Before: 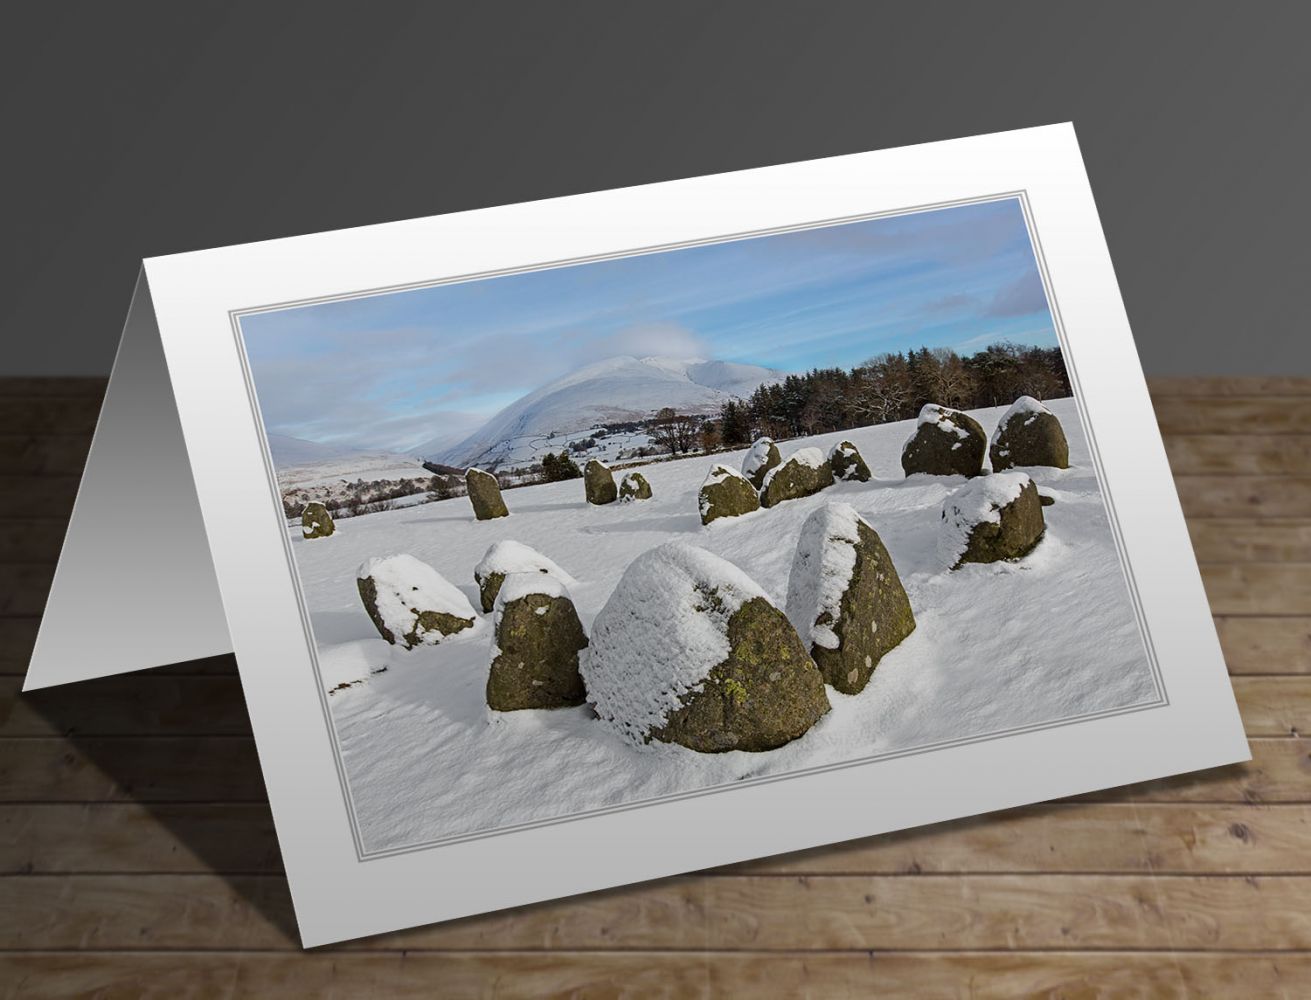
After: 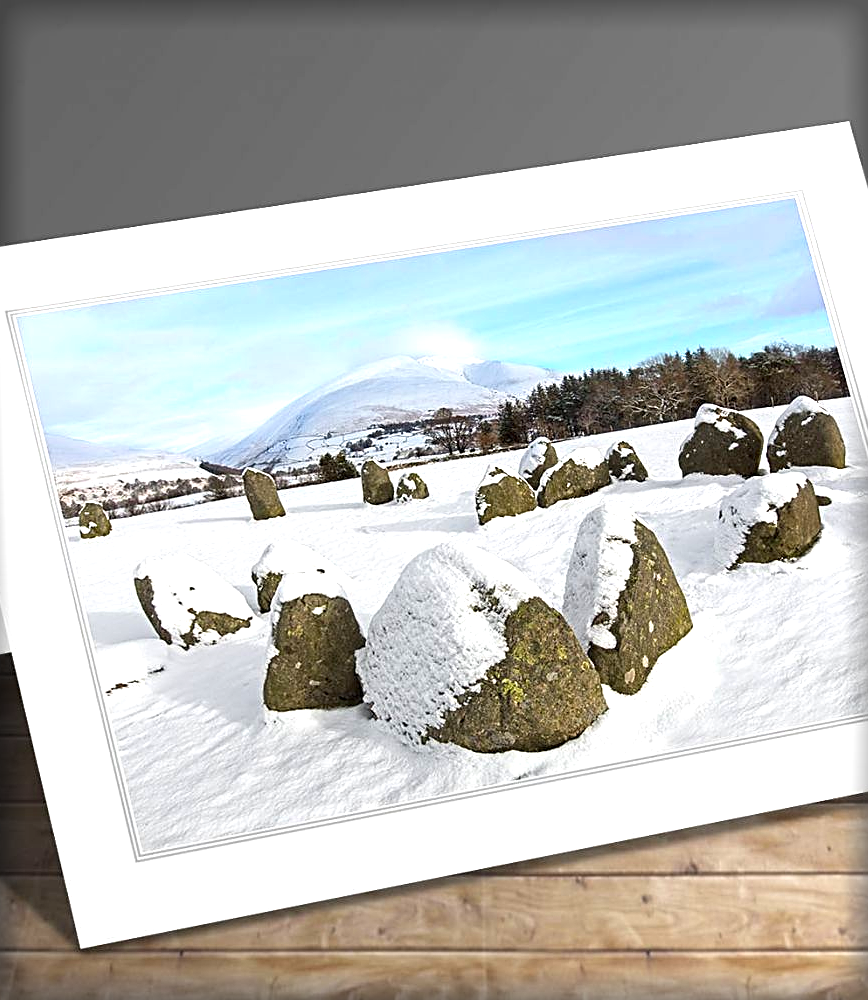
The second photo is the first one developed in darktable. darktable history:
exposure: exposure 1.245 EV, compensate highlight preservation false
crop: left 17.022%, right 16.735%
vignetting: fall-off start 93.9%, fall-off radius 6.13%, automatic ratio true, width/height ratio 1.331, shape 0.05
sharpen: on, module defaults
